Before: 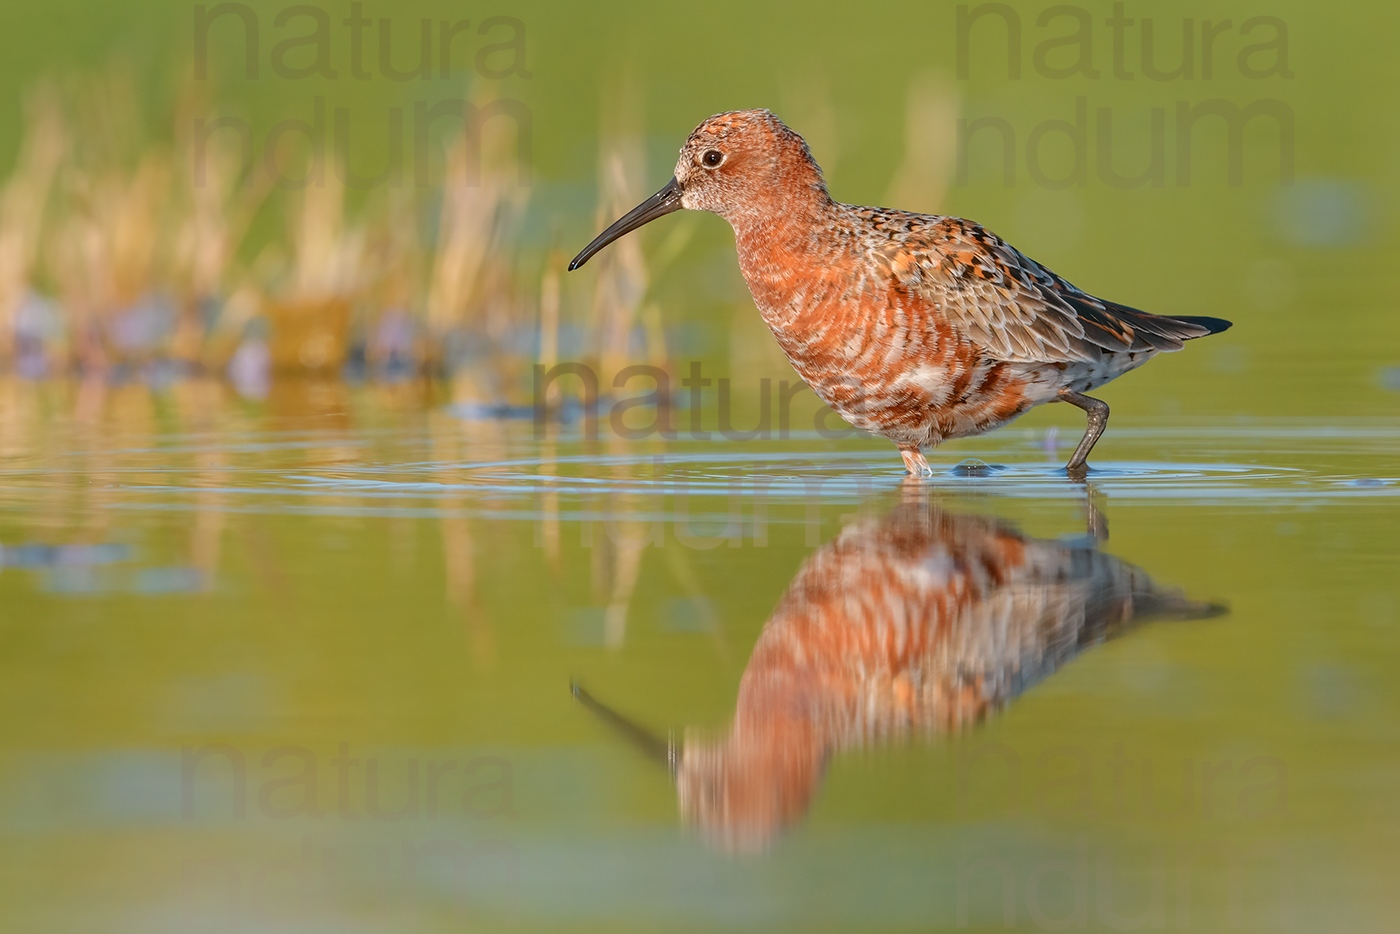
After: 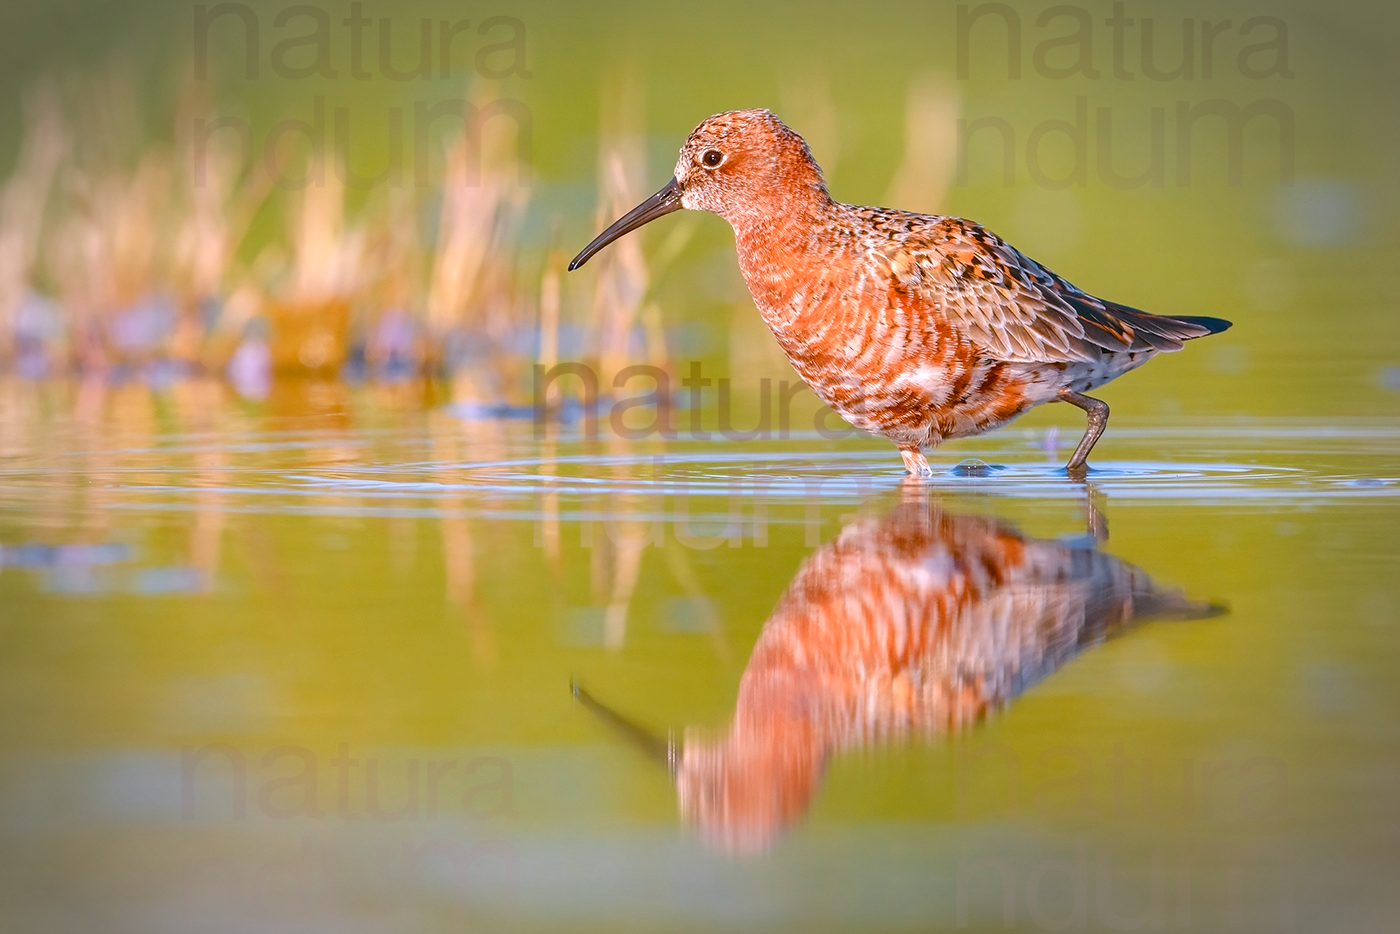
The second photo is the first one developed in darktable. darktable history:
color balance rgb: perceptual saturation grading › global saturation 25%, perceptual saturation grading › highlights -50%, perceptual saturation grading › shadows 30%, perceptual brilliance grading › global brilliance 12%, global vibrance 20%
vignetting: automatic ratio true
white balance: red 1.066, blue 1.119
contrast equalizer: y [[0.5, 0.5, 0.468, 0.5, 0.5, 0.5], [0.5 ×6], [0.5 ×6], [0 ×6], [0 ×6]]
